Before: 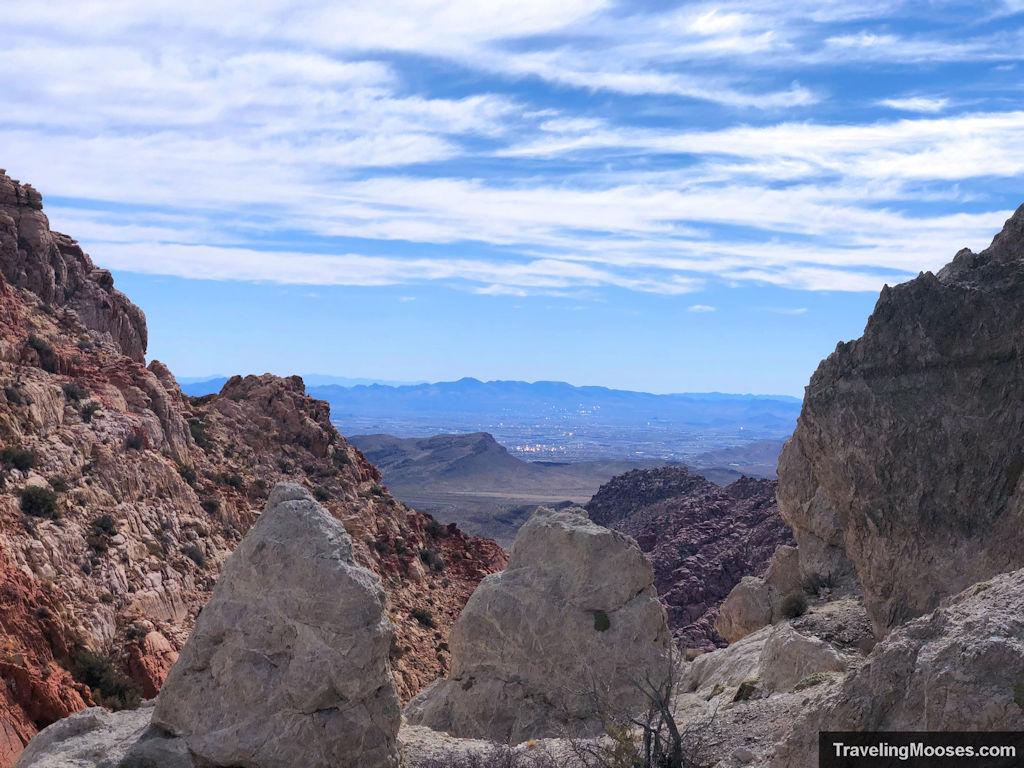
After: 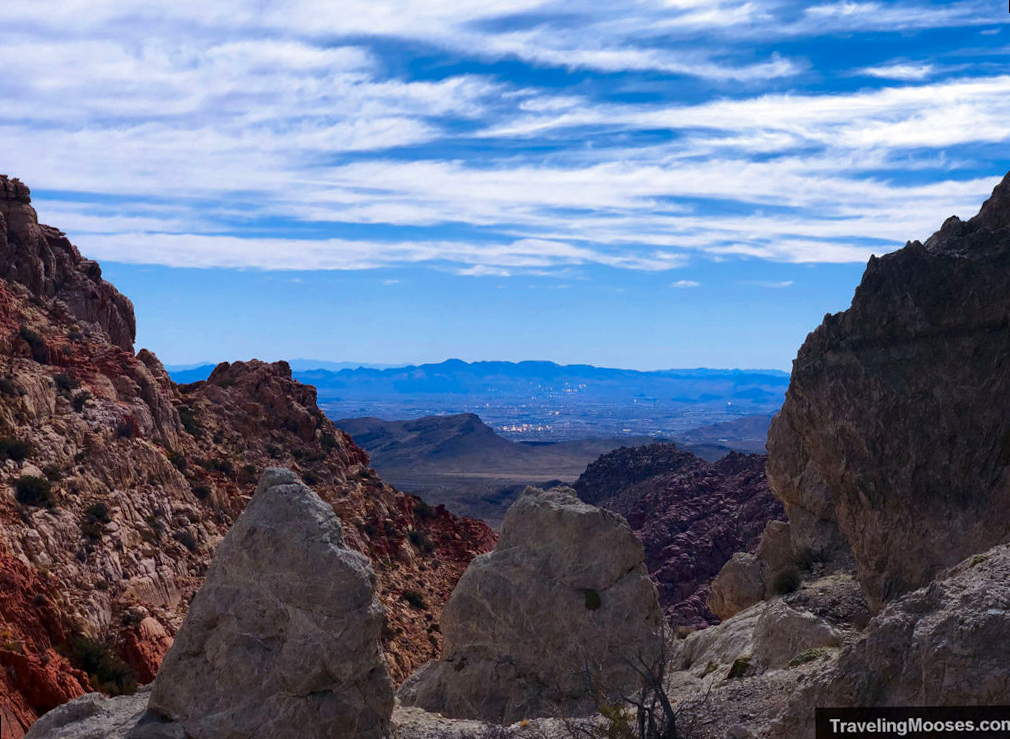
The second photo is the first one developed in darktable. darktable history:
rotate and perspective: rotation -1.32°, lens shift (horizontal) -0.031, crop left 0.015, crop right 0.985, crop top 0.047, crop bottom 0.982
contrast brightness saturation: brightness -0.25, saturation 0.2
